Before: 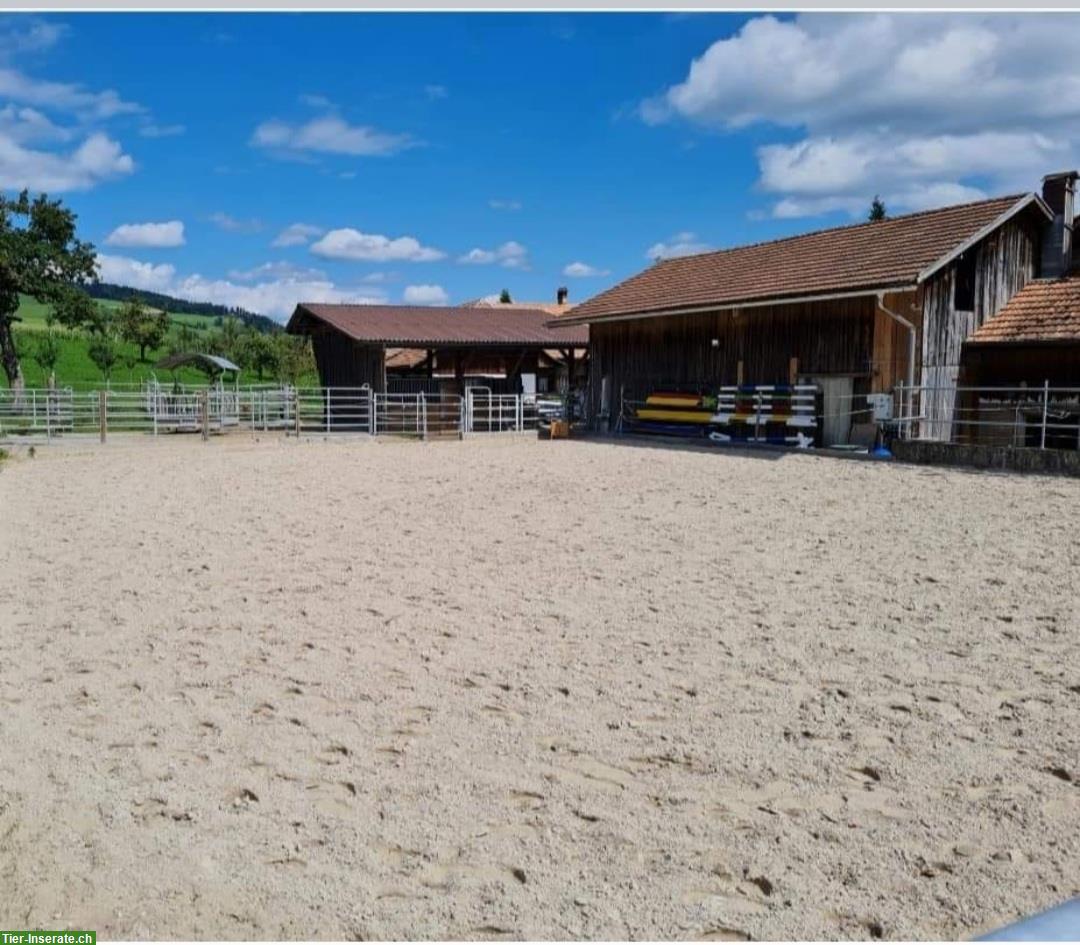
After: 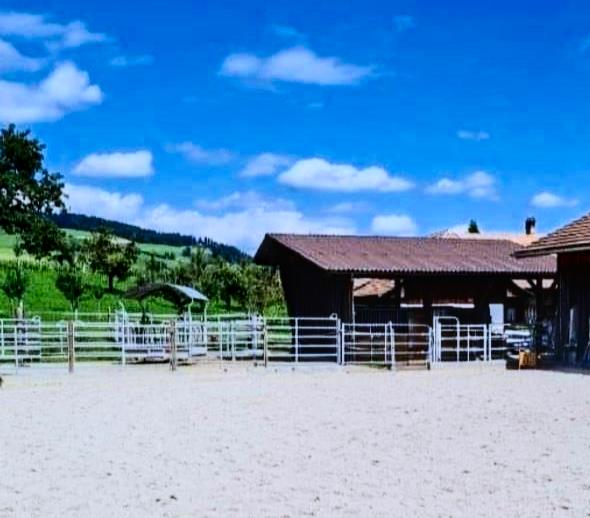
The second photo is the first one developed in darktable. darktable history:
exposure: black level correction 0, exposure 0.7 EV, compensate exposure bias true, compensate highlight preservation false
crop and rotate: left 3.047%, top 7.509%, right 42.236%, bottom 37.598%
contrast brightness saturation: contrast 0.32, brightness -0.08, saturation 0.17
filmic rgb: black relative exposure -7.15 EV, white relative exposure 5.36 EV, hardness 3.02, color science v6 (2022)
color correction: highlights a* -0.182, highlights b* -0.124
white balance: red 0.931, blue 1.11
local contrast: on, module defaults
